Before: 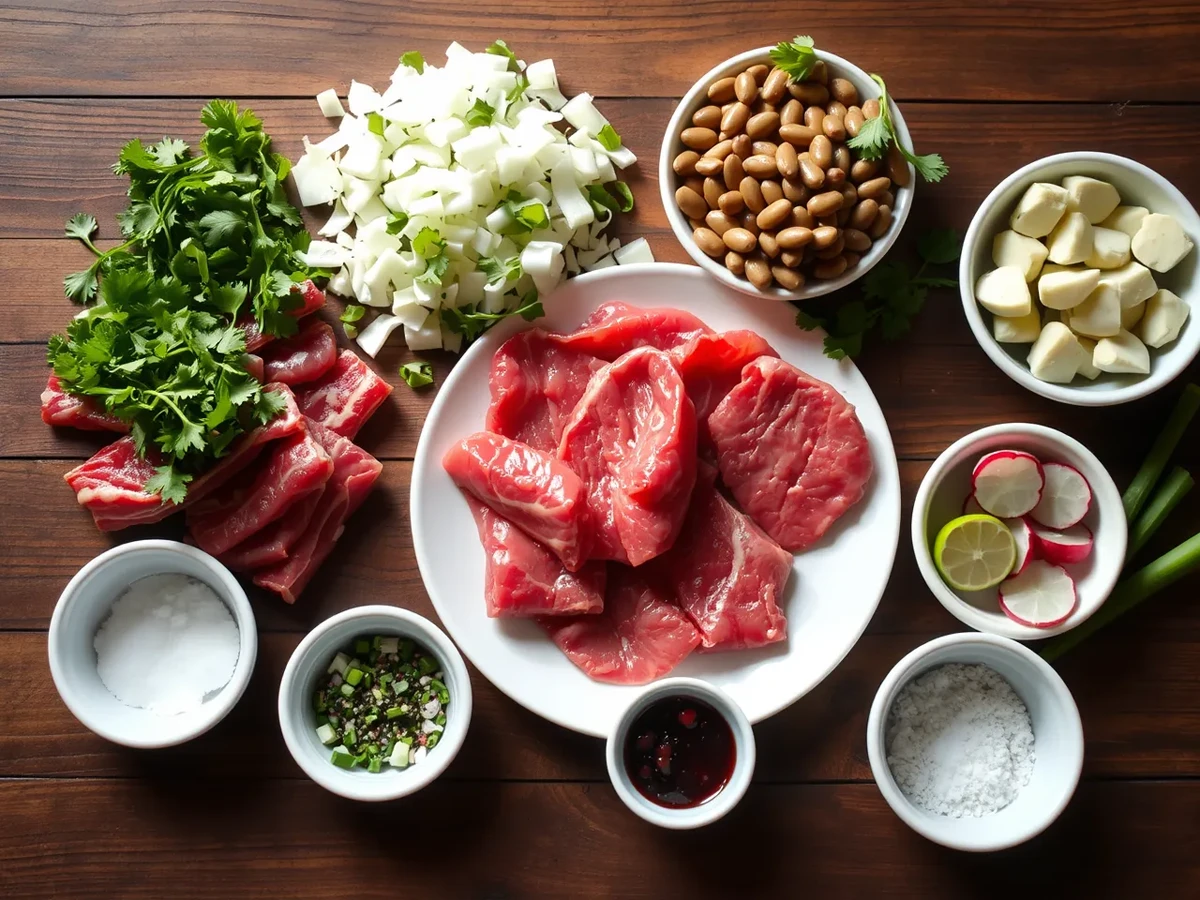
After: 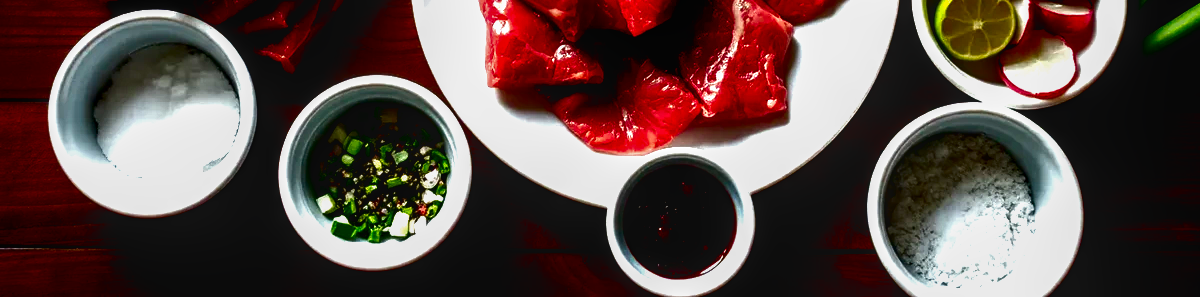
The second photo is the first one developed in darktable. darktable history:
crop and rotate: top 58.98%, bottom 7.91%
local contrast: on, module defaults
filmic rgb: black relative exposure -8.26 EV, white relative exposure 2.22 EV, hardness 7.12, latitude 85.28%, contrast 1.708, highlights saturation mix -4.24%, shadows ↔ highlights balance -2.84%, add noise in highlights 0, preserve chrominance no, color science v3 (2019), use custom middle-gray values true, contrast in highlights soft
contrast brightness saturation: brightness -0.507
color balance rgb: linear chroma grading › global chroma 15.061%, perceptual saturation grading › global saturation 20%, perceptual saturation grading › highlights -25.735%, perceptual saturation grading › shadows 24.866%
